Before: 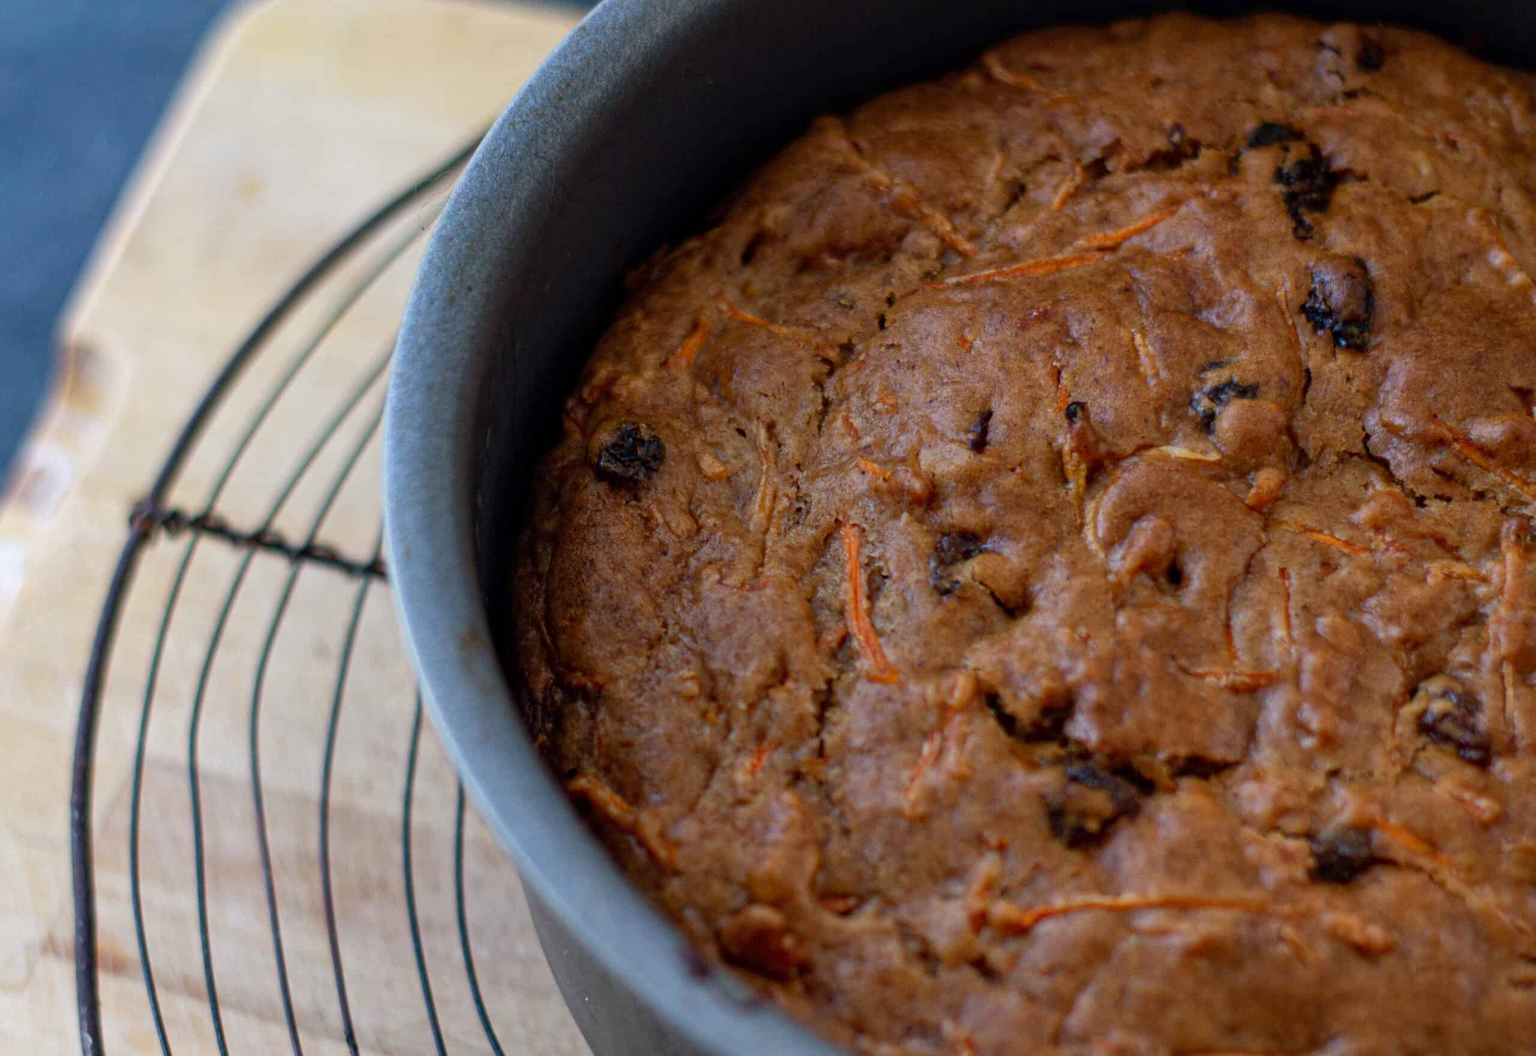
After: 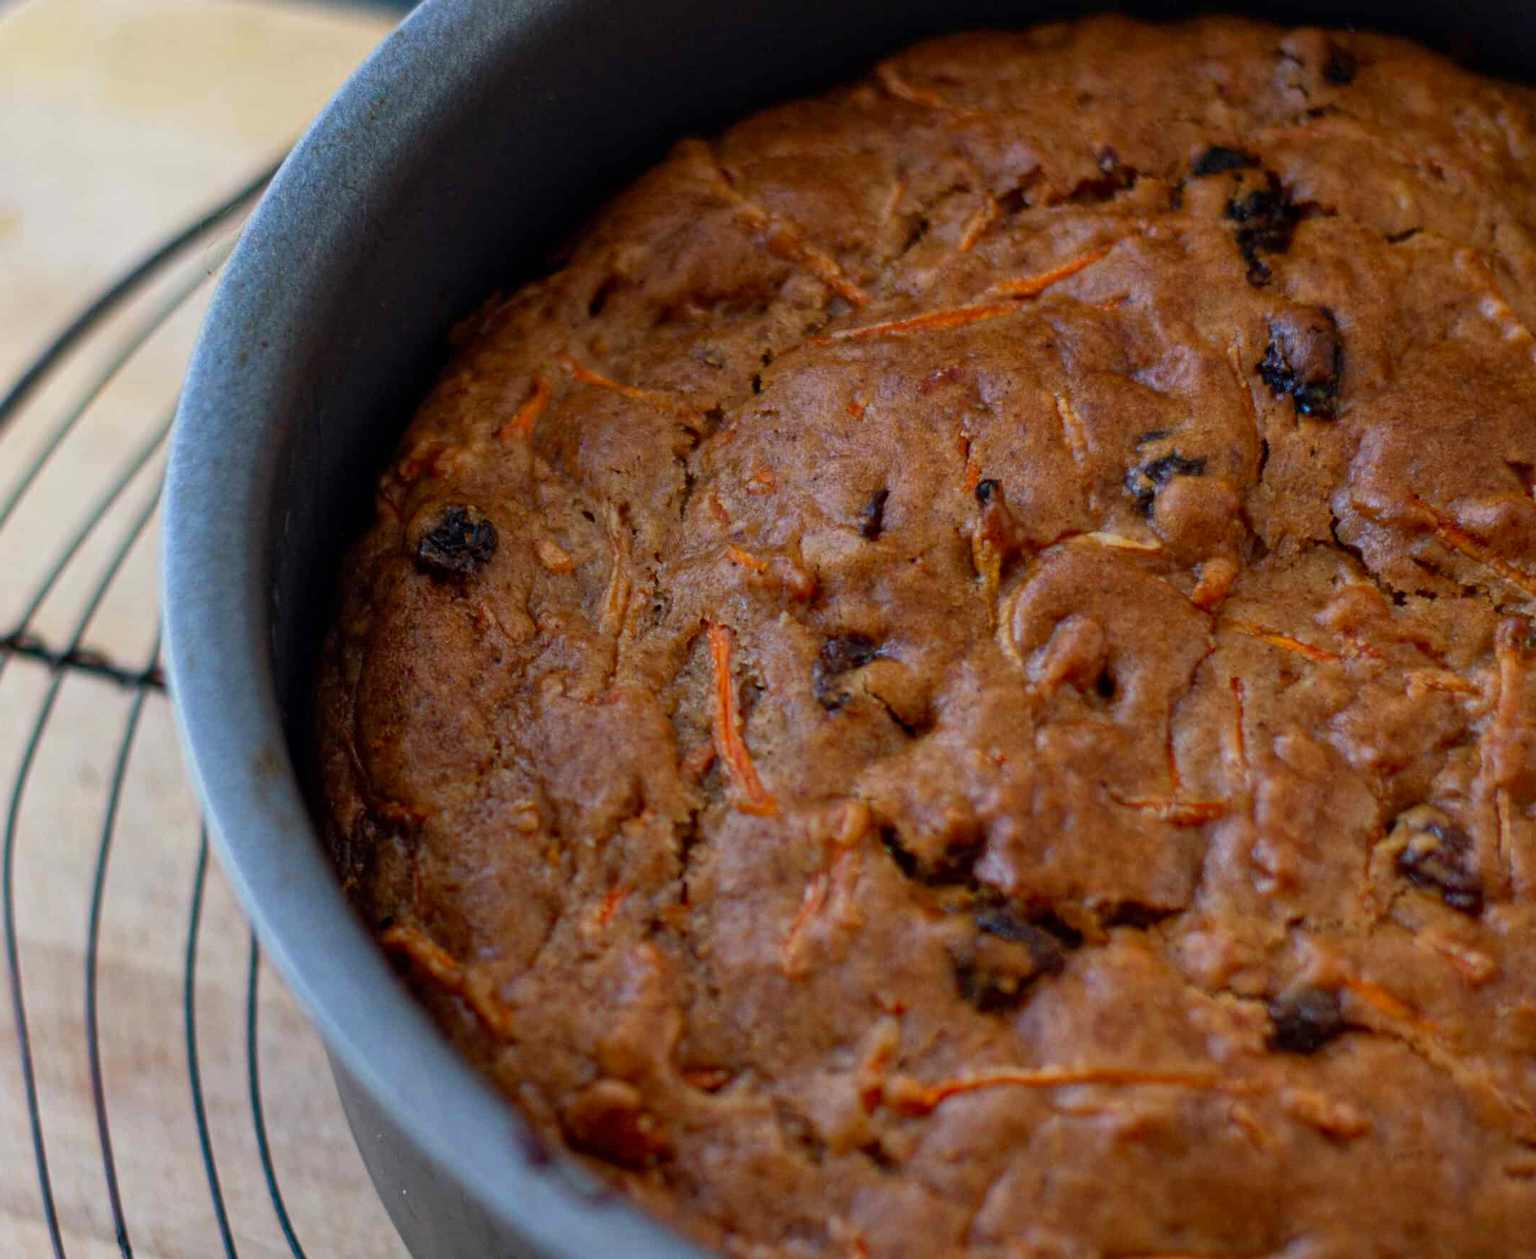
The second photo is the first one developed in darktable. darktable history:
white balance: emerald 1
crop: left 16.145%
contrast brightness saturation: saturation 0.13
